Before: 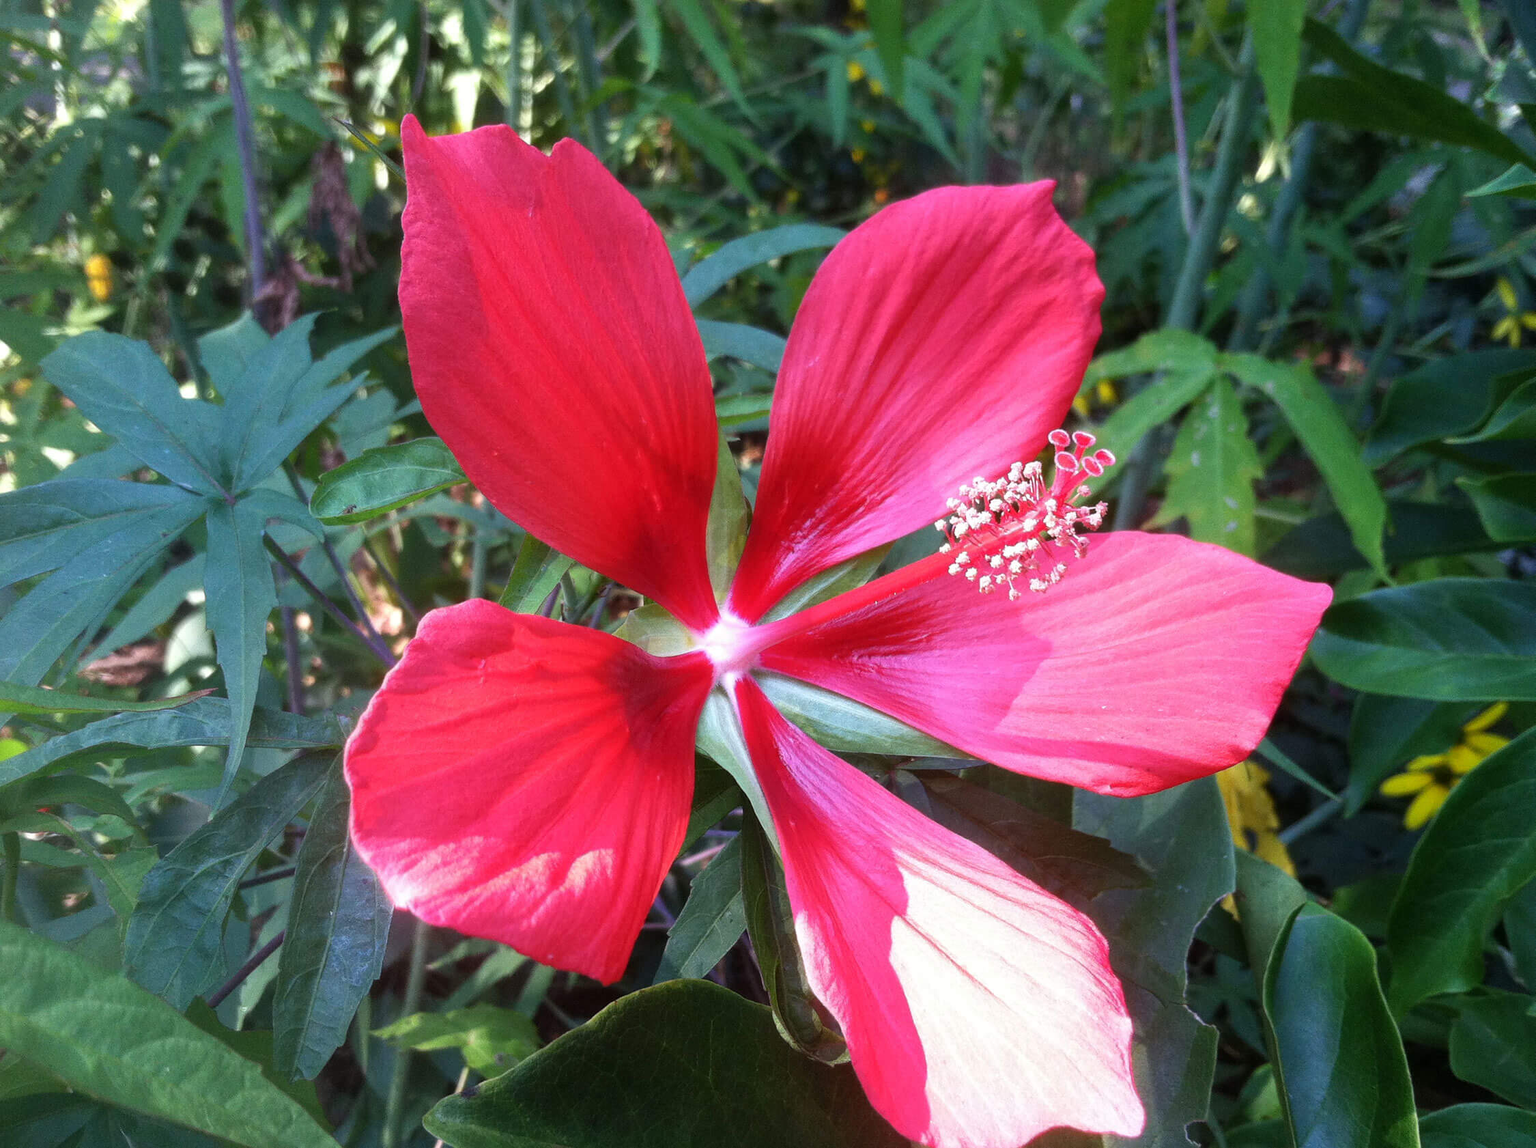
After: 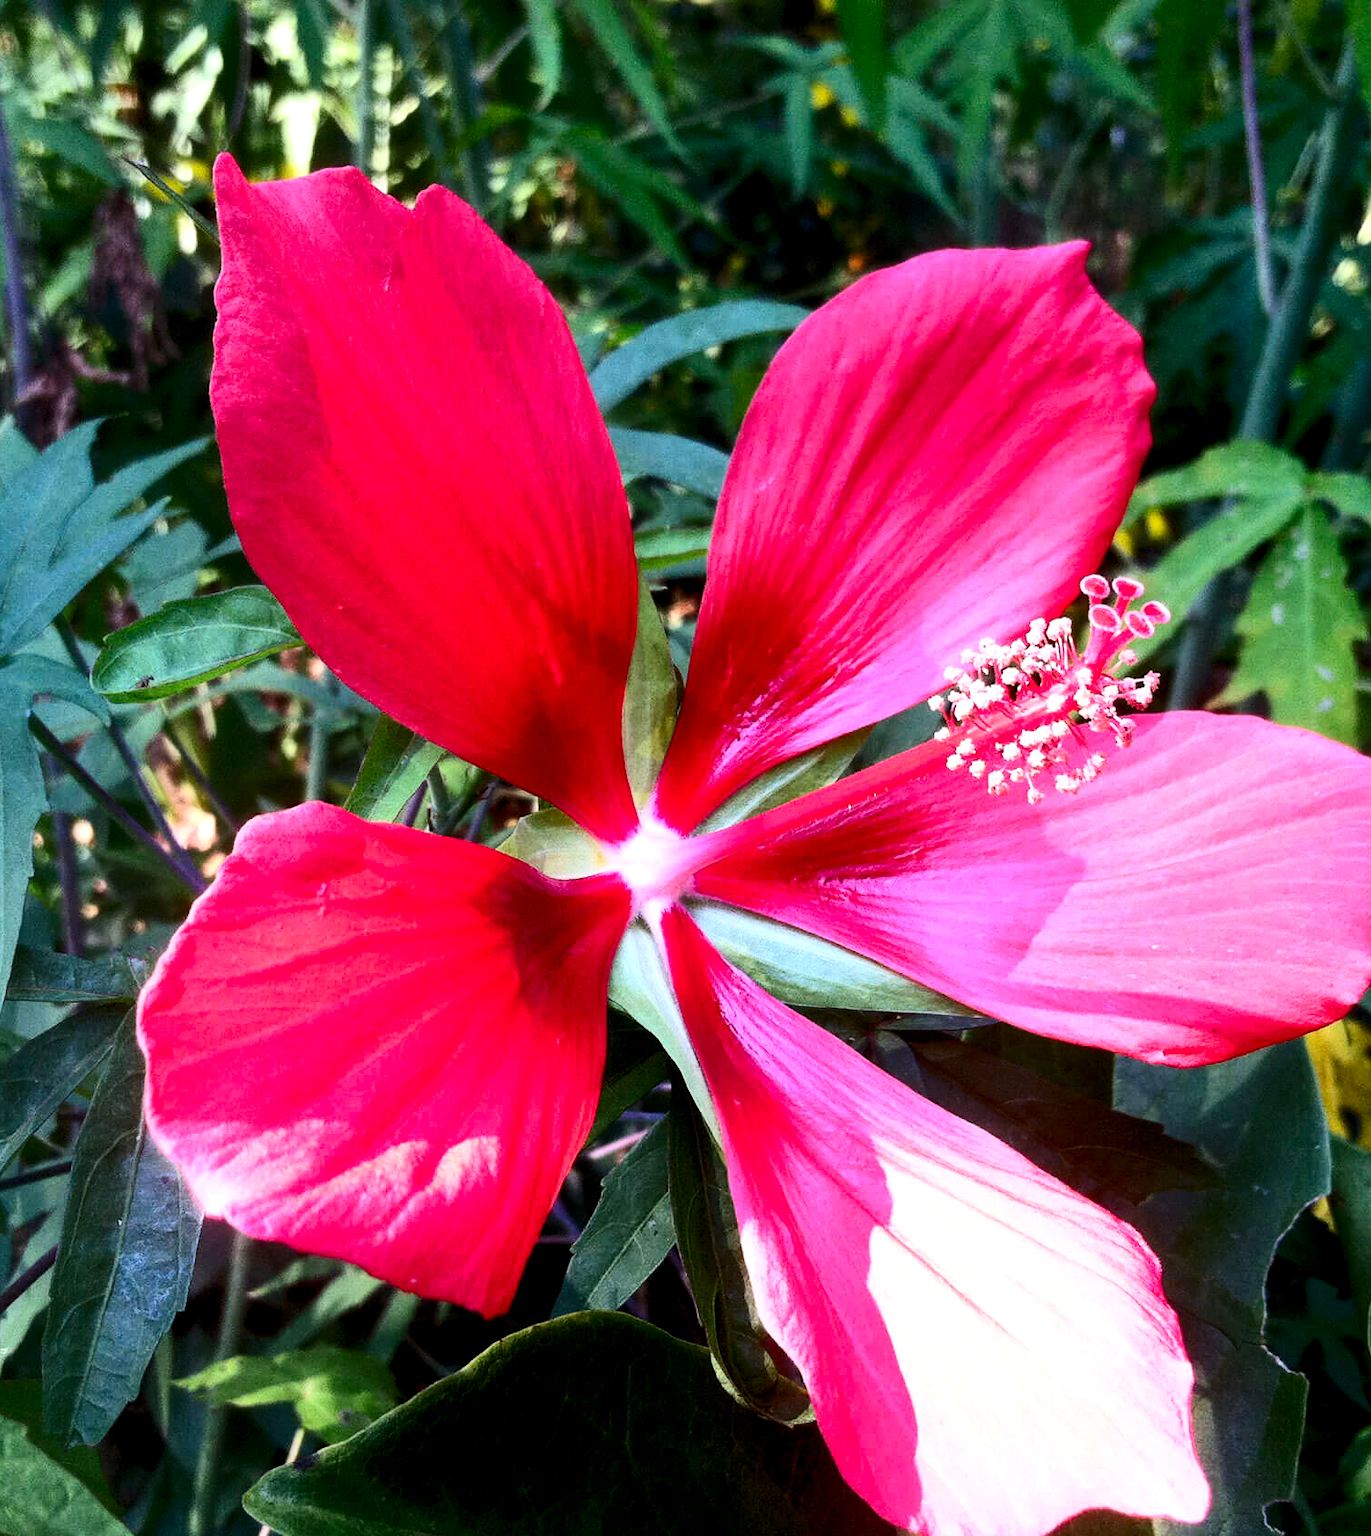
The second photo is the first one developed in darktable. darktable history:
crop and rotate: left 15.754%, right 17.579%
contrast brightness saturation: contrast 0.32, brightness -0.08, saturation 0.17
rgb levels: levels [[0.013, 0.434, 0.89], [0, 0.5, 1], [0, 0.5, 1]]
